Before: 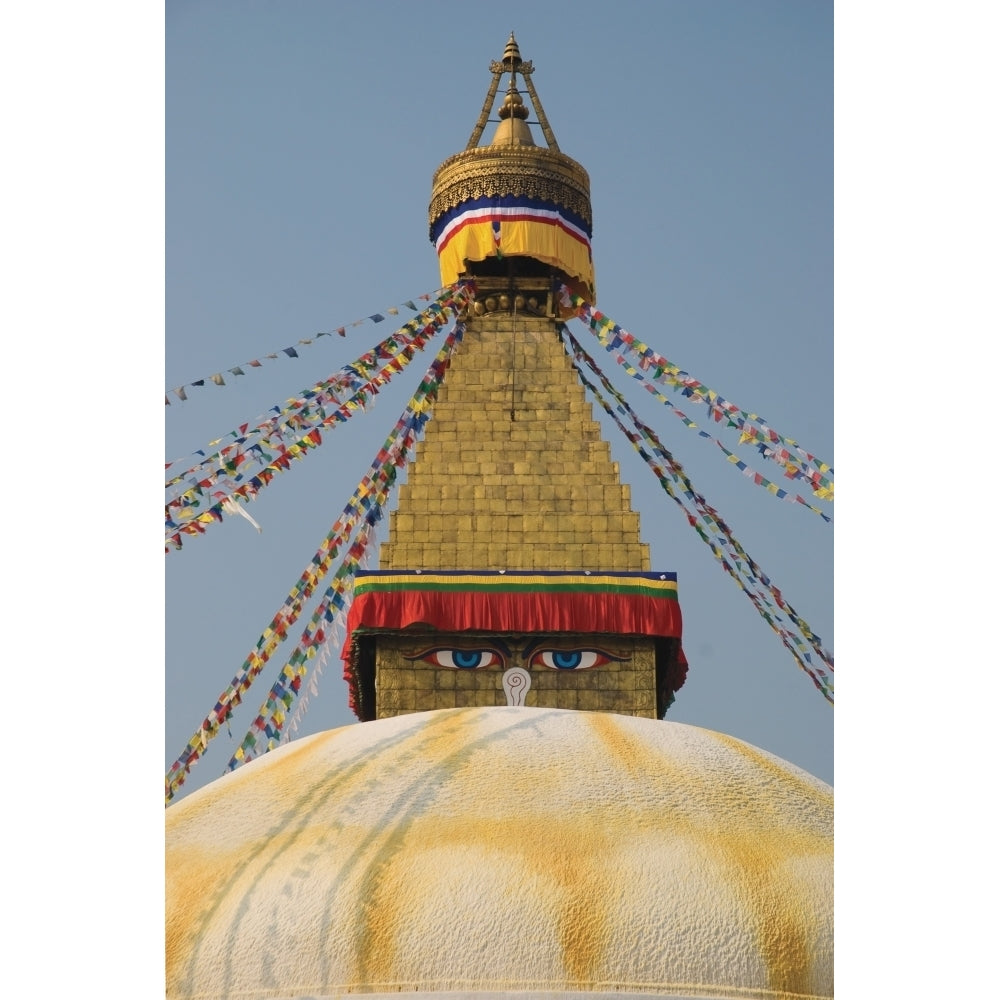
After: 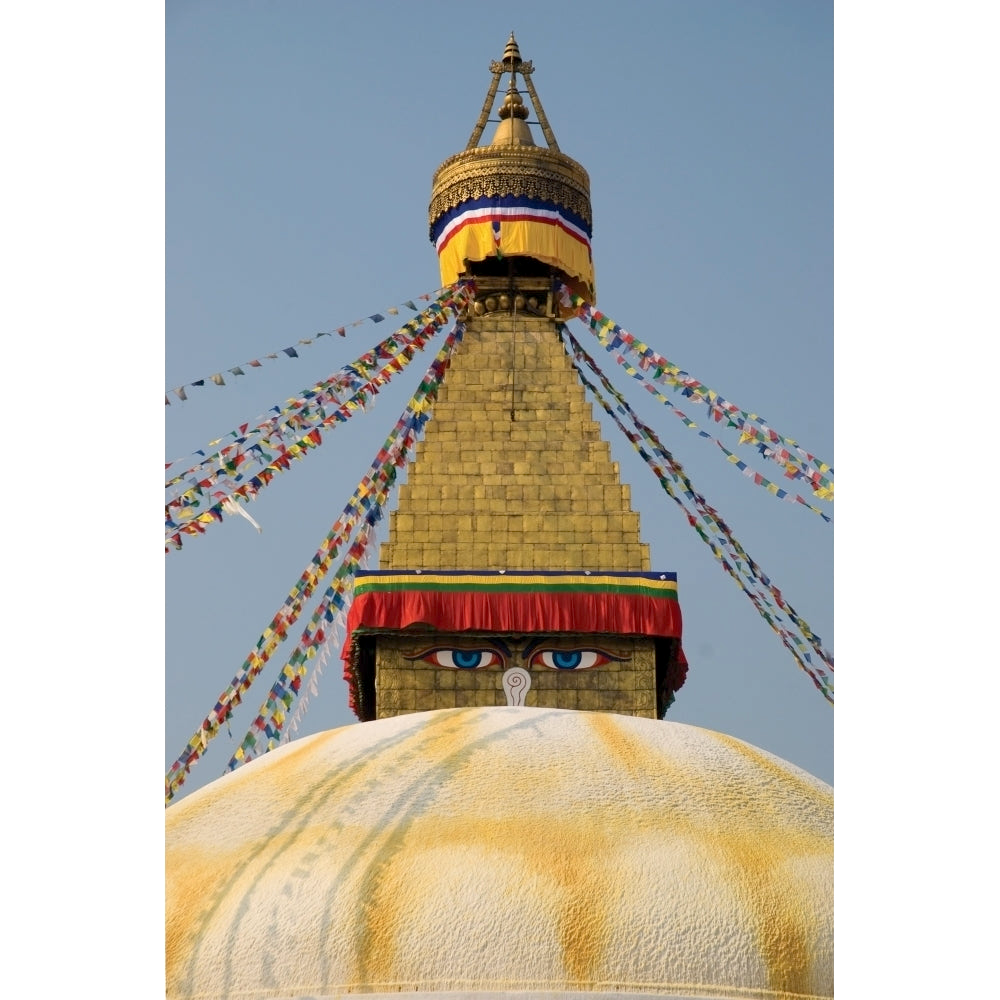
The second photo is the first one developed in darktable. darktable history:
exposure: black level correction 0.007, exposure 0.155 EV, compensate highlight preservation false
